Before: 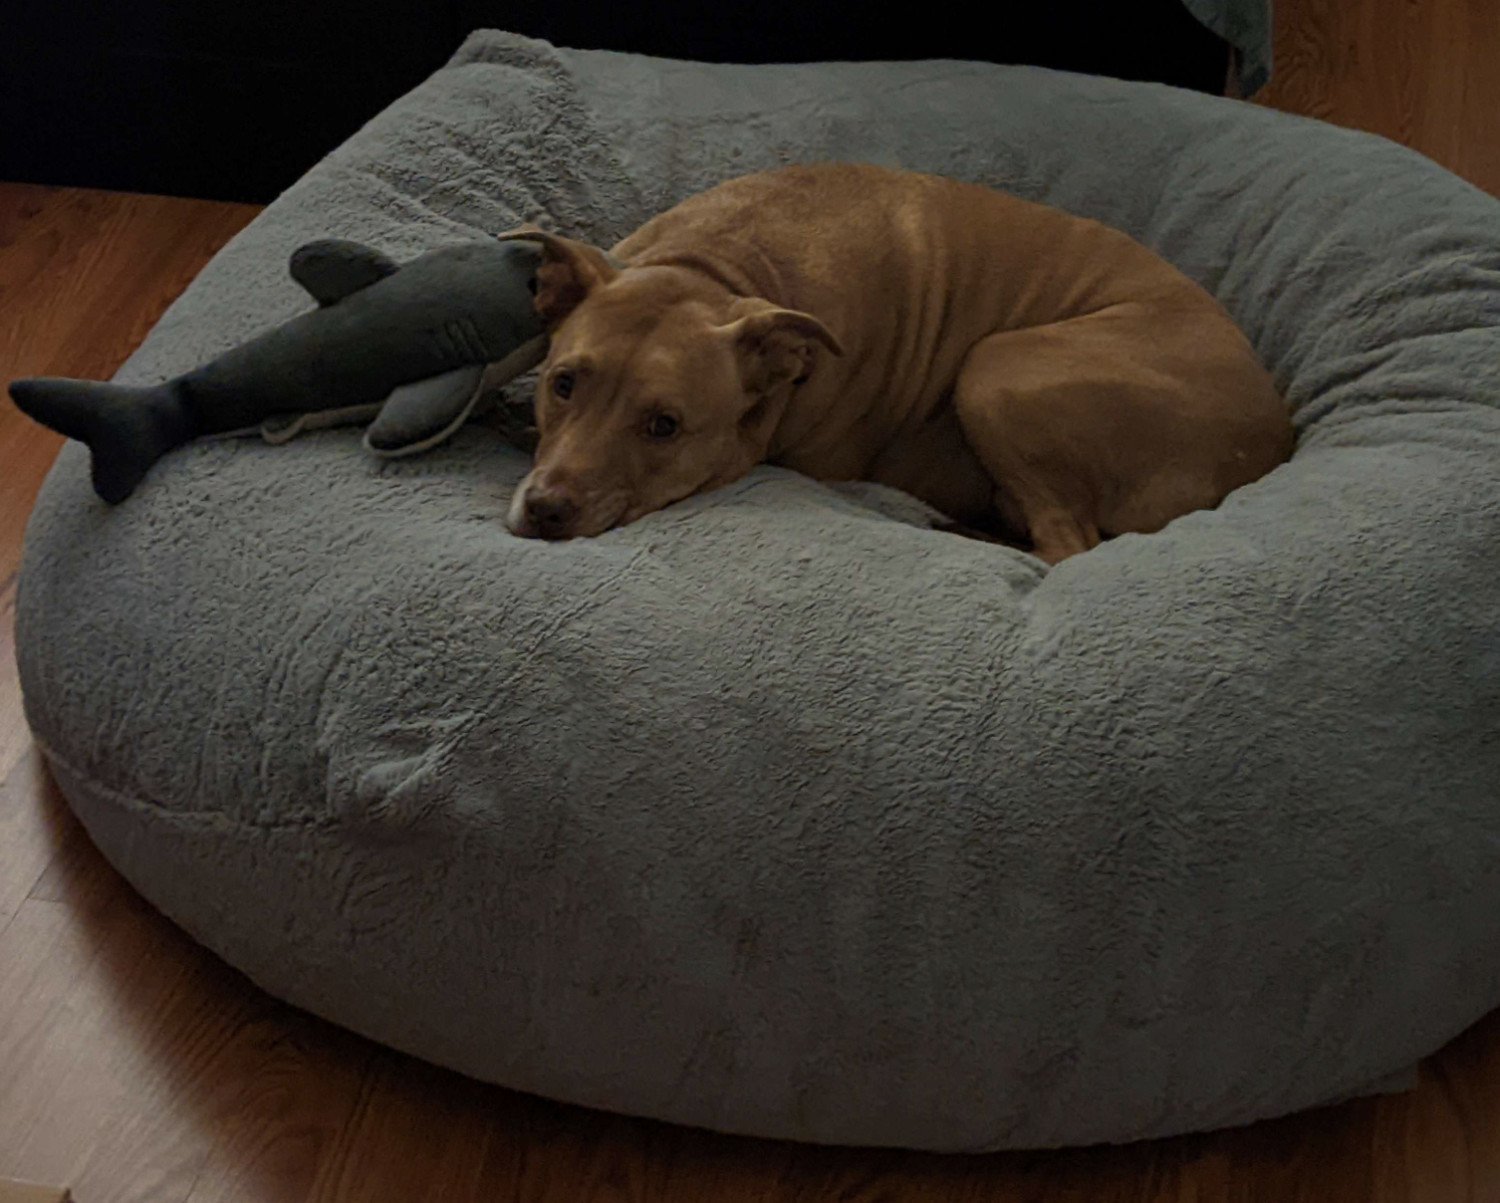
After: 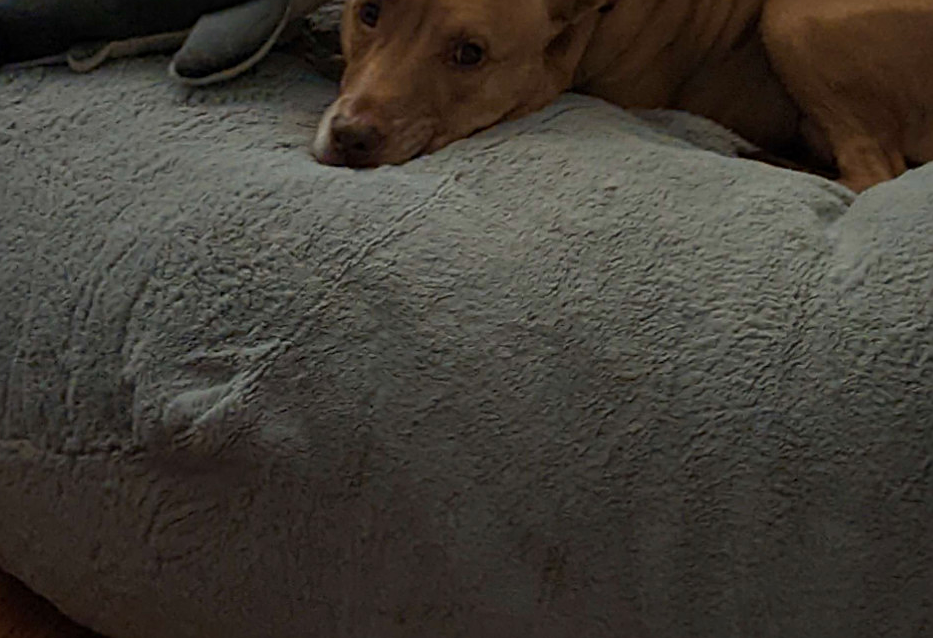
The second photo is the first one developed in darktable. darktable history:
sharpen: on, module defaults
crop: left 12.999%, top 30.952%, right 24.799%, bottom 16.004%
contrast brightness saturation: saturation -0.021
